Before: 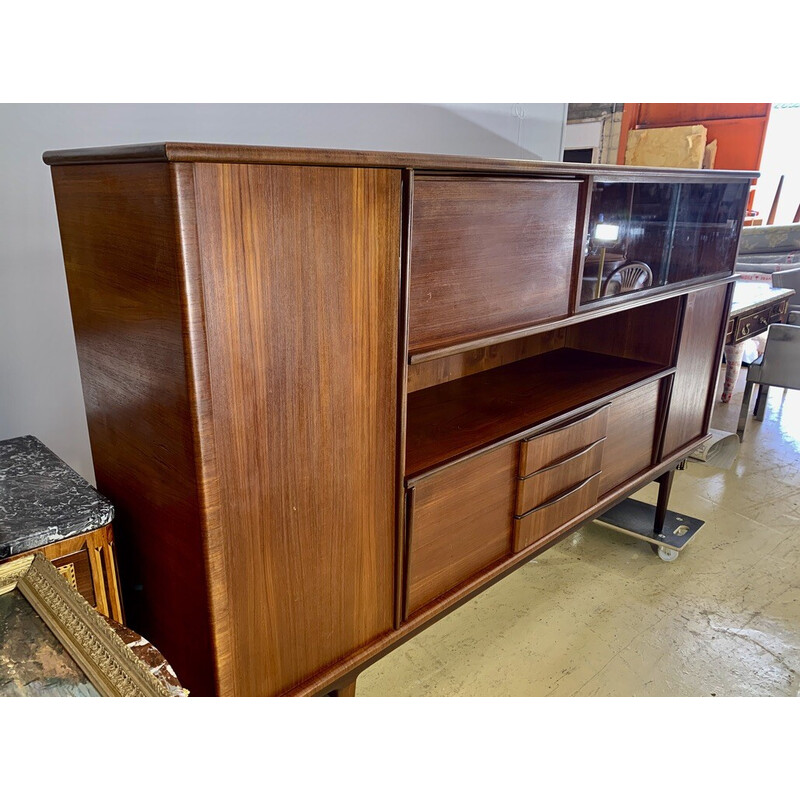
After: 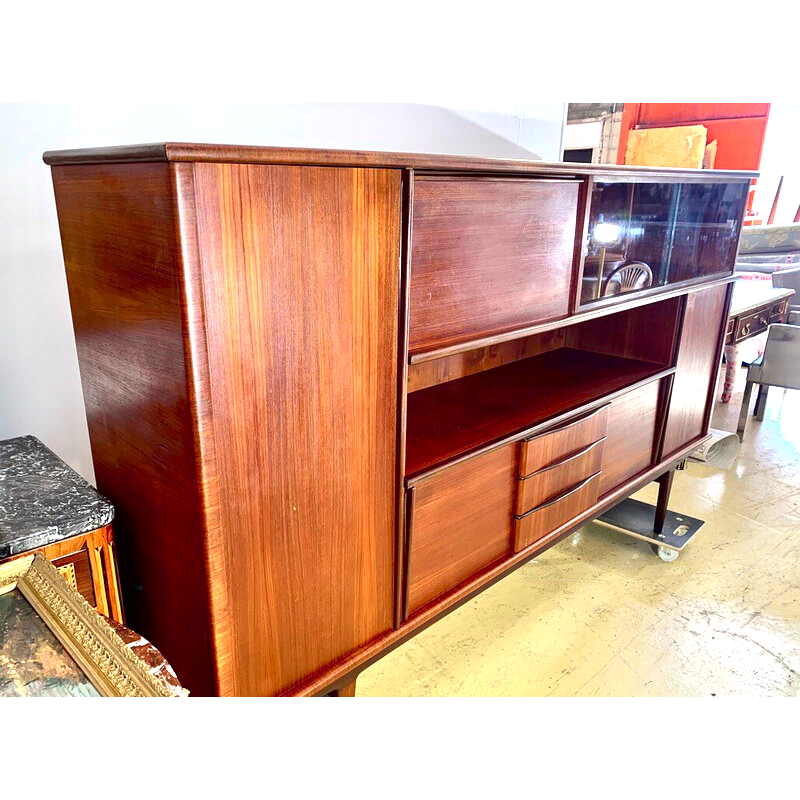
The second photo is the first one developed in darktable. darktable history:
exposure: exposure 1.223 EV, compensate highlight preservation false
tone curve: curves: ch0 [(0, 0) (0.059, 0.027) (0.162, 0.125) (0.304, 0.279) (0.547, 0.532) (0.828, 0.815) (1, 0.983)]; ch1 [(0, 0) (0.23, 0.166) (0.34, 0.308) (0.371, 0.337) (0.429, 0.411) (0.477, 0.462) (0.499, 0.498) (0.529, 0.537) (0.559, 0.582) (0.743, 0.798) (1, 1)]; ch2 [(0, 0) (0.431, 0.414) (0.498, 0.503) (0.524, 0.528) (0.568, 0.546) (0.6, 0.597) (0.634, 0.645) (0.728, 0.742) (1, 1)], color space Lab, independent channels, preserve colors none
